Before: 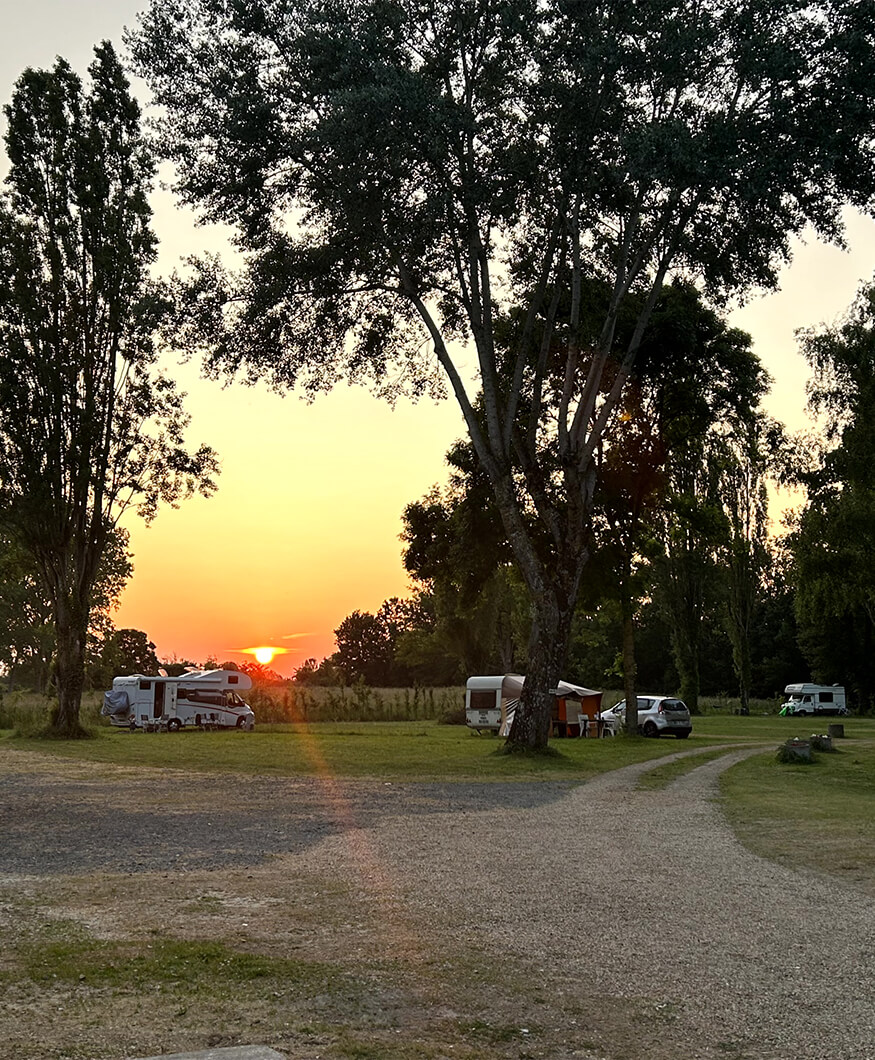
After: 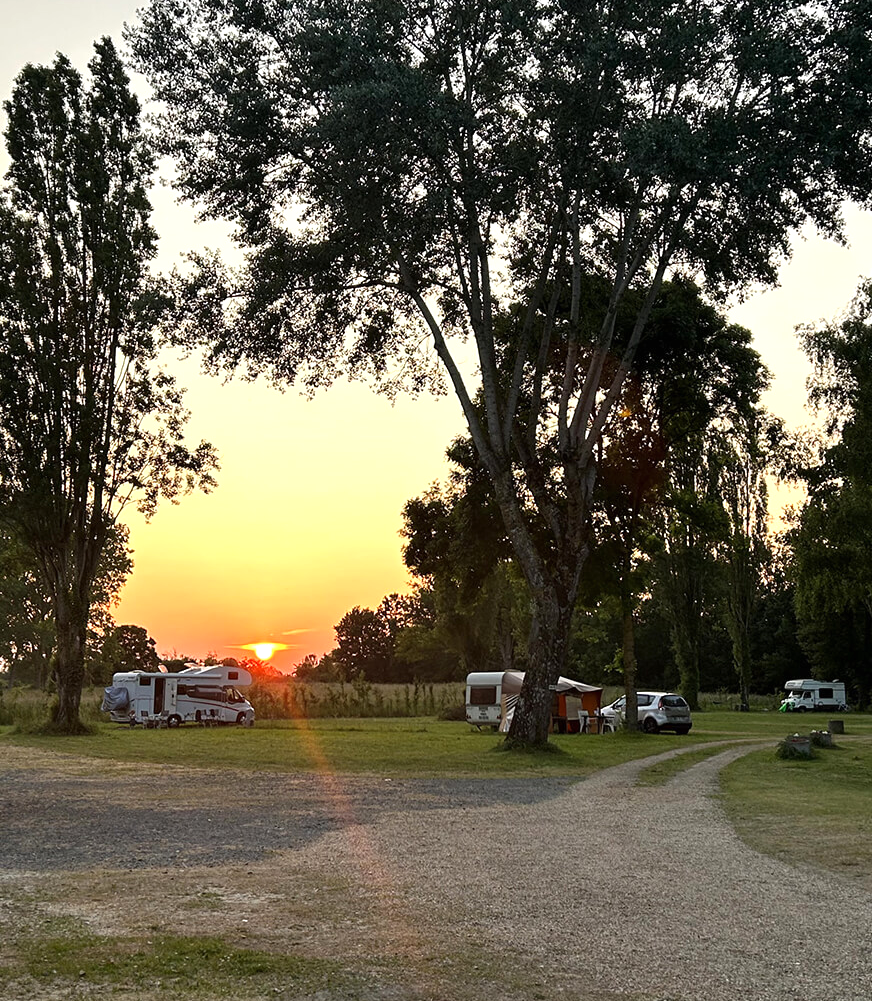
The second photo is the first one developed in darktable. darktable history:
crop: top 0.448%, right 0.264%, bottom 5.045%
exposure: black level correction 0, exposure 0.3 EV, compensate highlight preservation false
